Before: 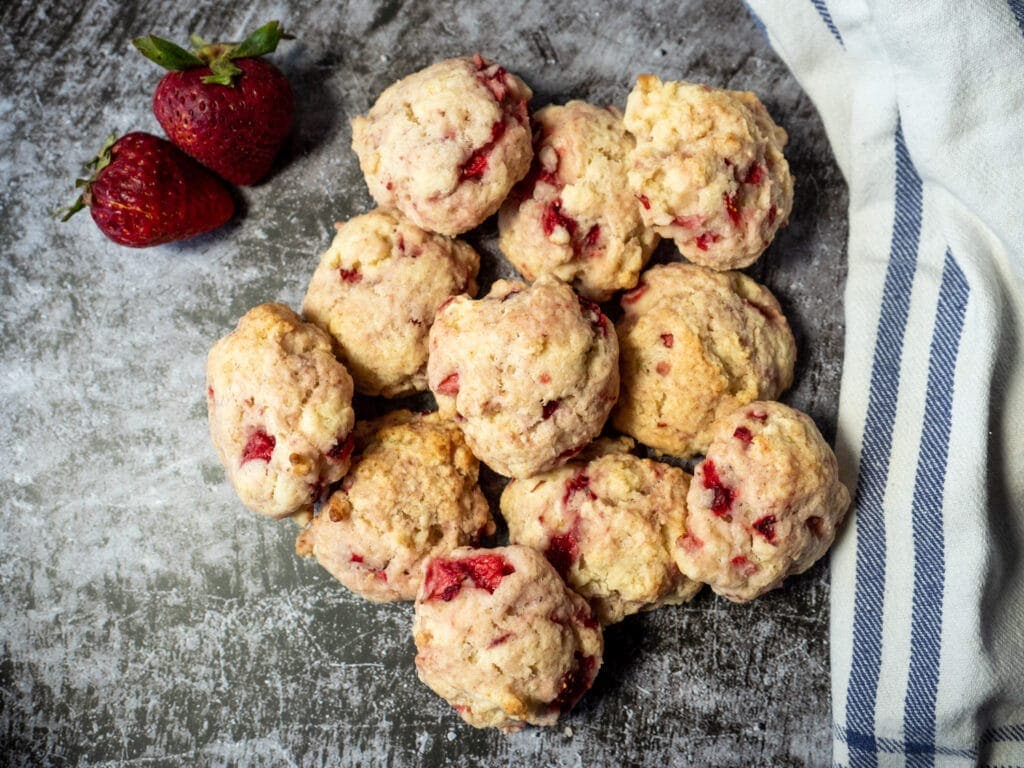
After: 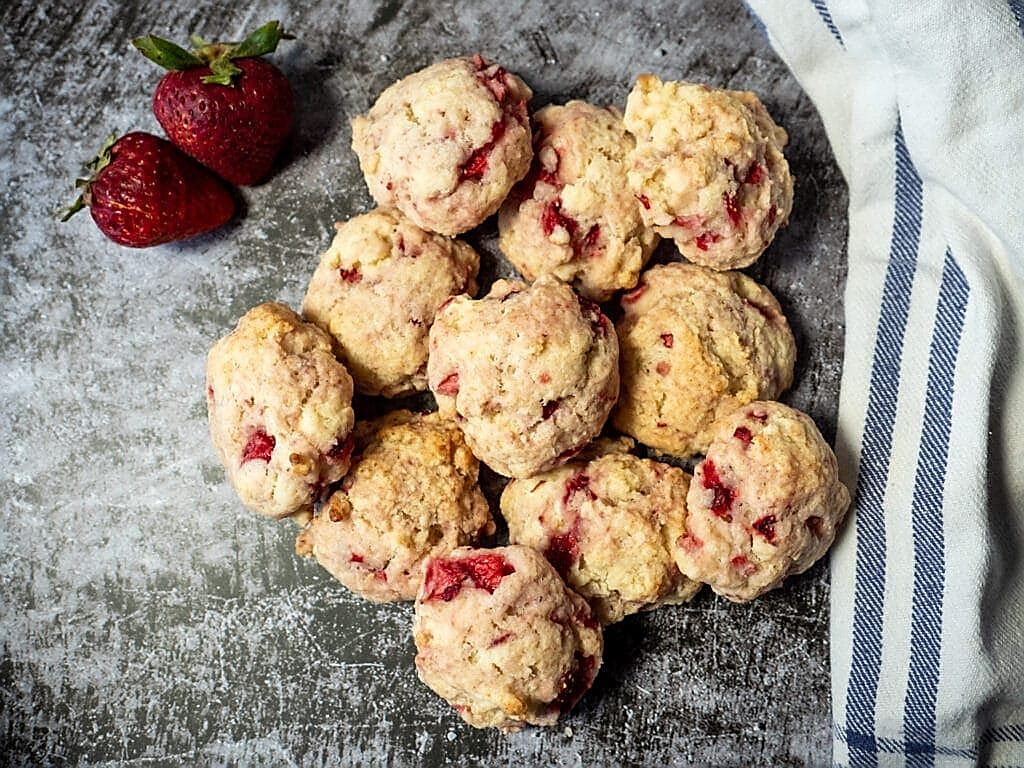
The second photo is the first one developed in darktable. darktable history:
sharpen: radius 1.398, amount 1.267, threshold 0.79
